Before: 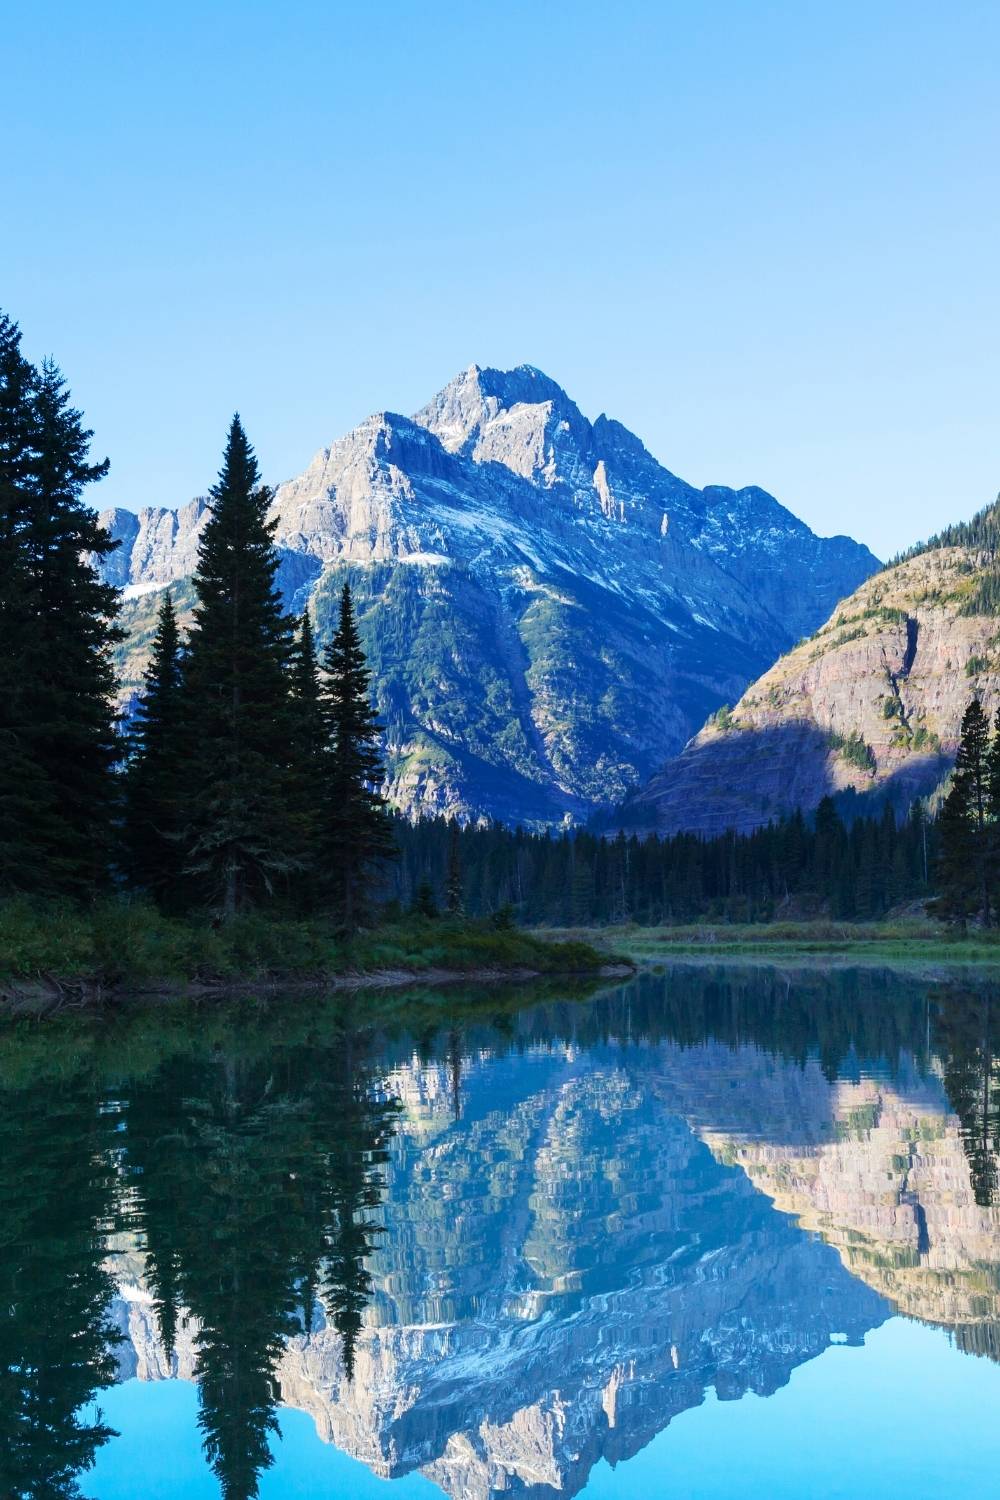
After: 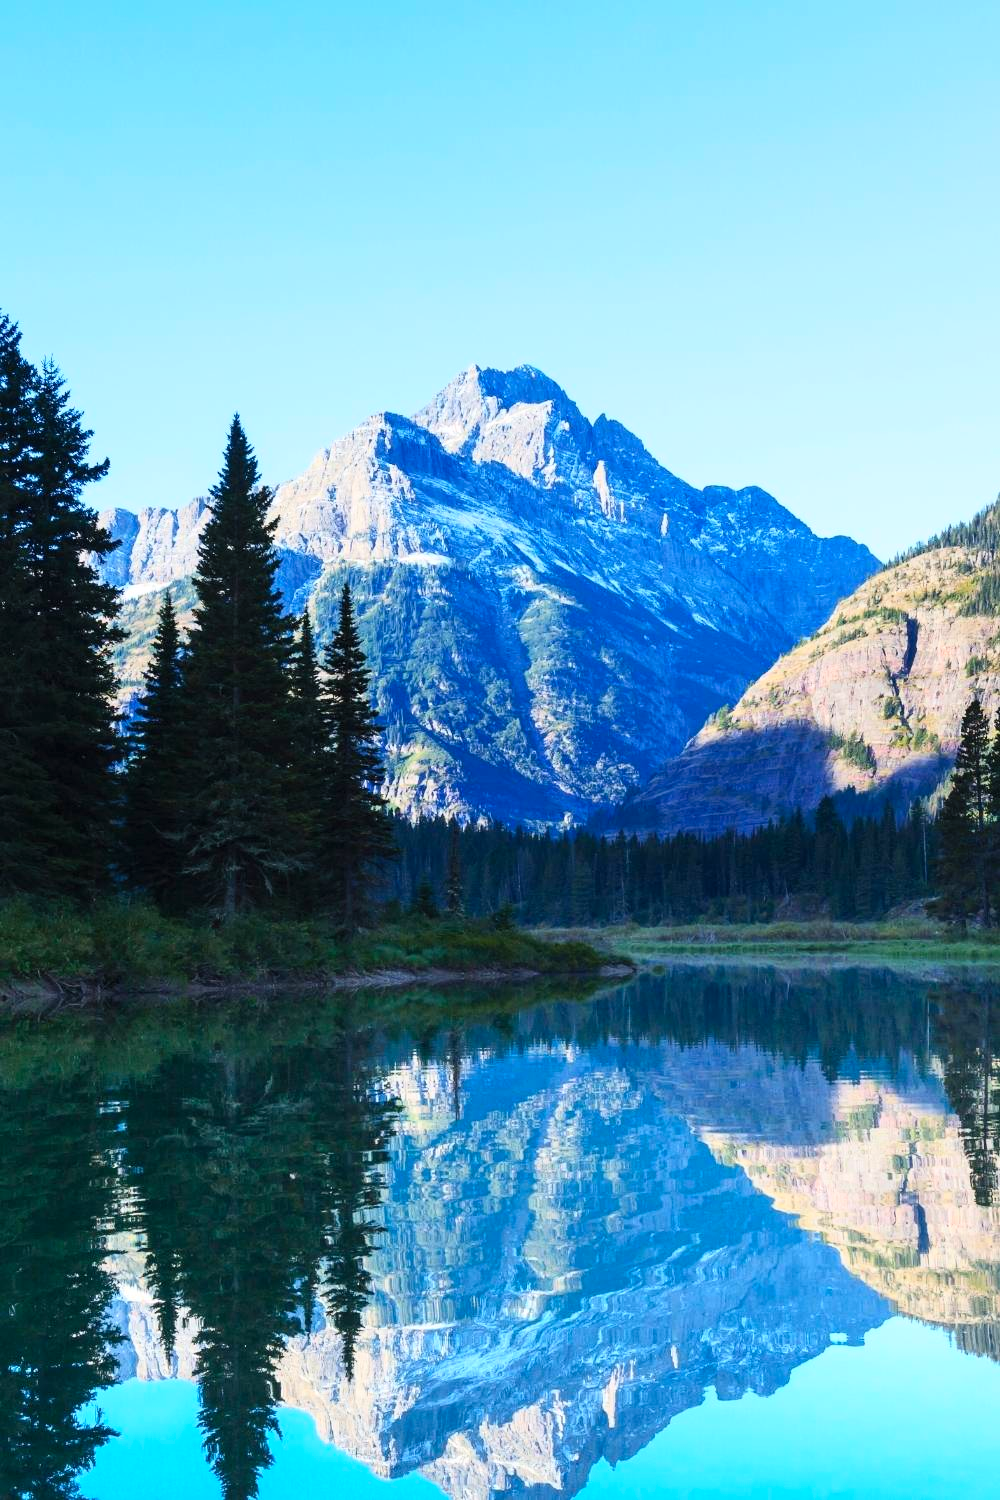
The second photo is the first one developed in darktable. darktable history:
contrast brightness saturation: contrast 0.195, brightness 0.16, saturation 0.218
